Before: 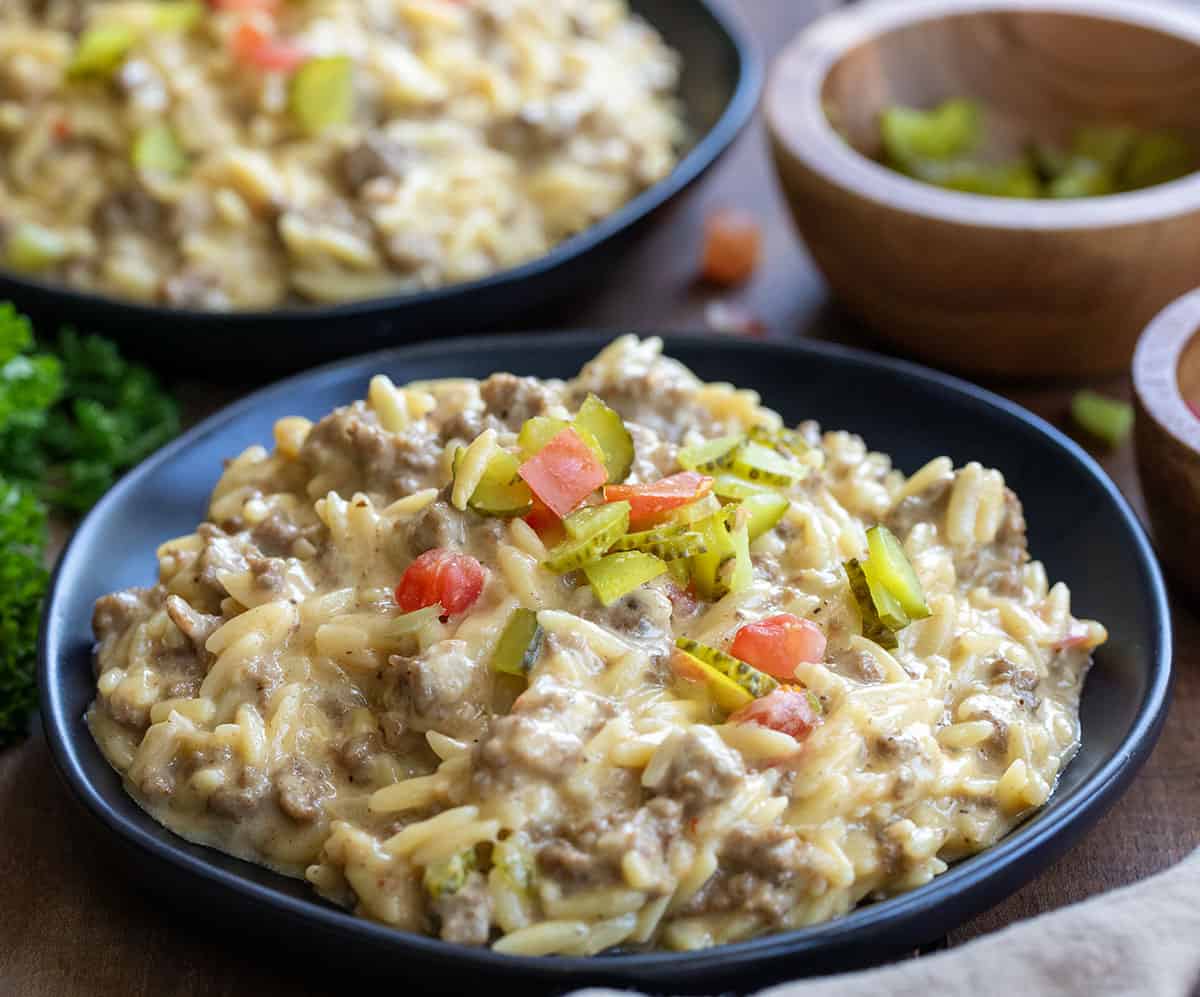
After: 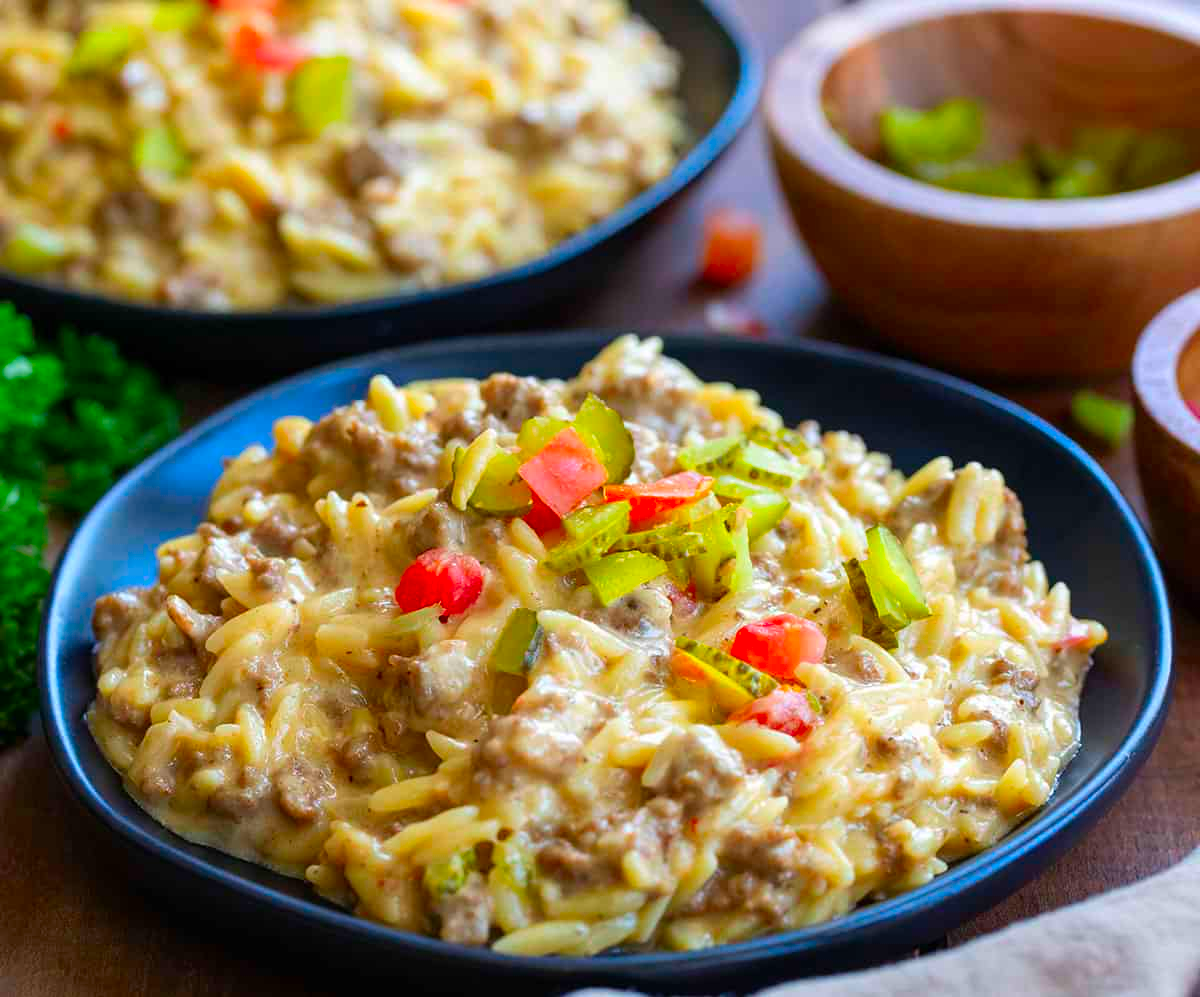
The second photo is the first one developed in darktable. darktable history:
contrast brightness saturation: saturation 0.508
